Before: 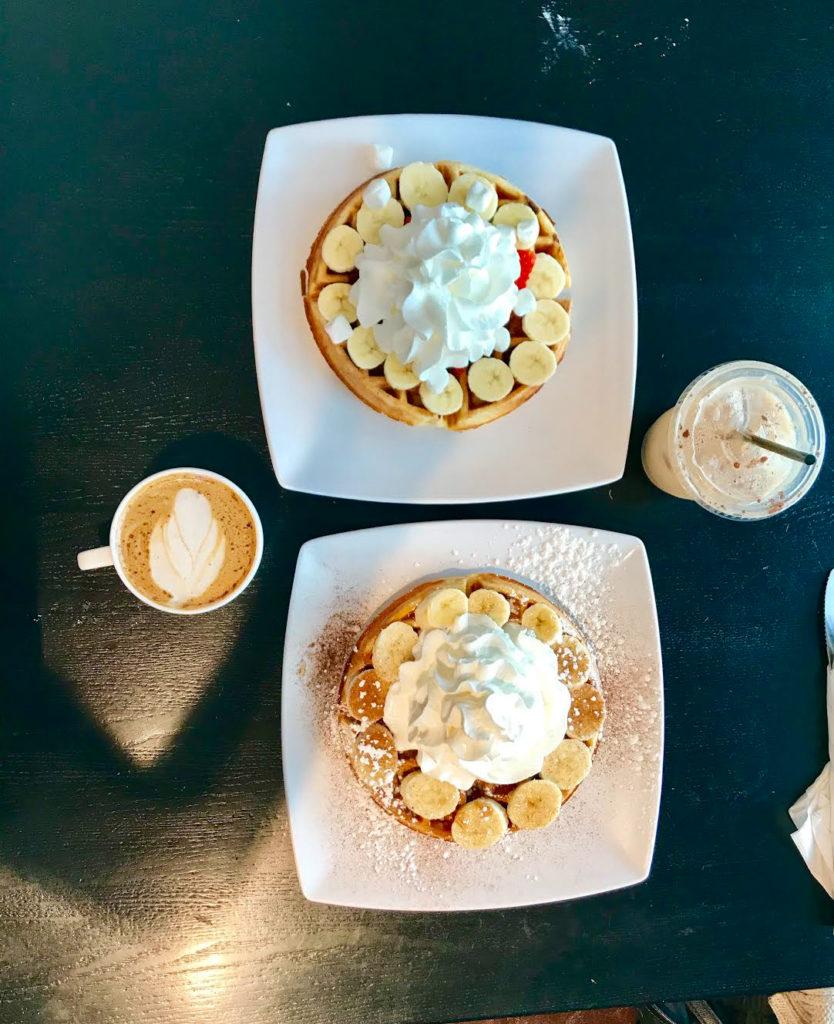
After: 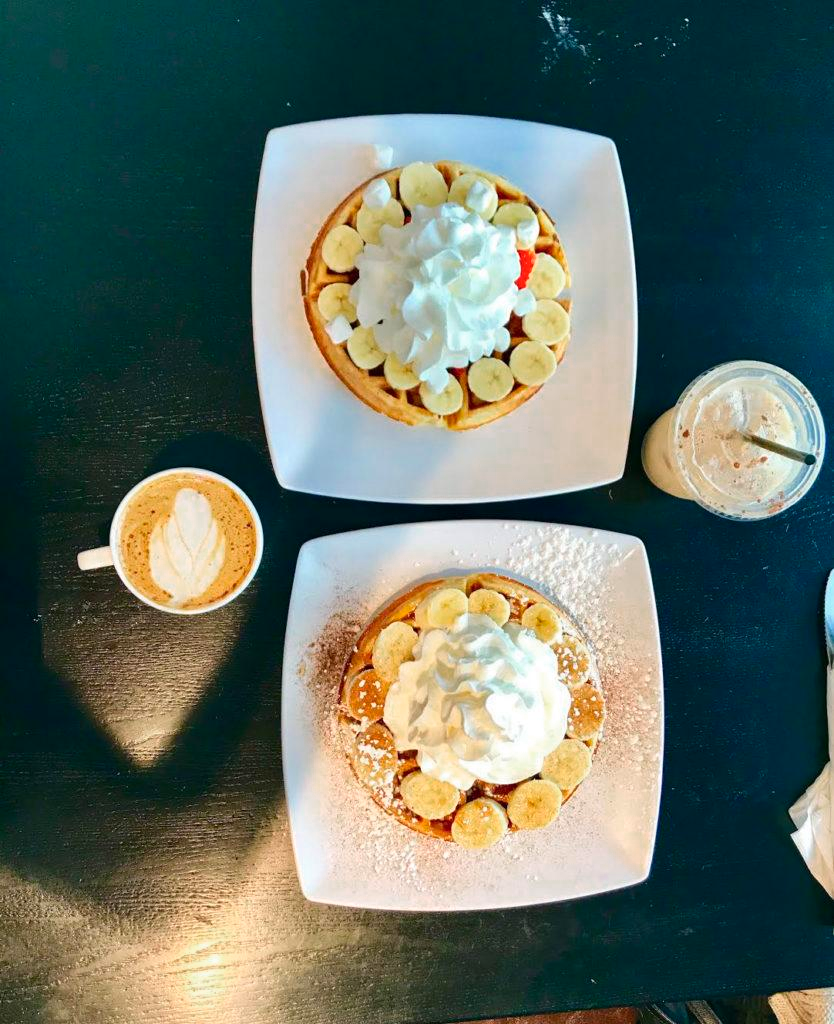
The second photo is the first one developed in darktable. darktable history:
contrast brightness saturation: contrast 0.04, saturation 0.16
color zones: curves: ch0 [(0, 0.465) (0.092, 0.596) (0.289, 0.464) (0.429, 0.453) (0.571, 0.464) (0.714, 0.455) (0.857, 0.462) (1, 0.465)]
